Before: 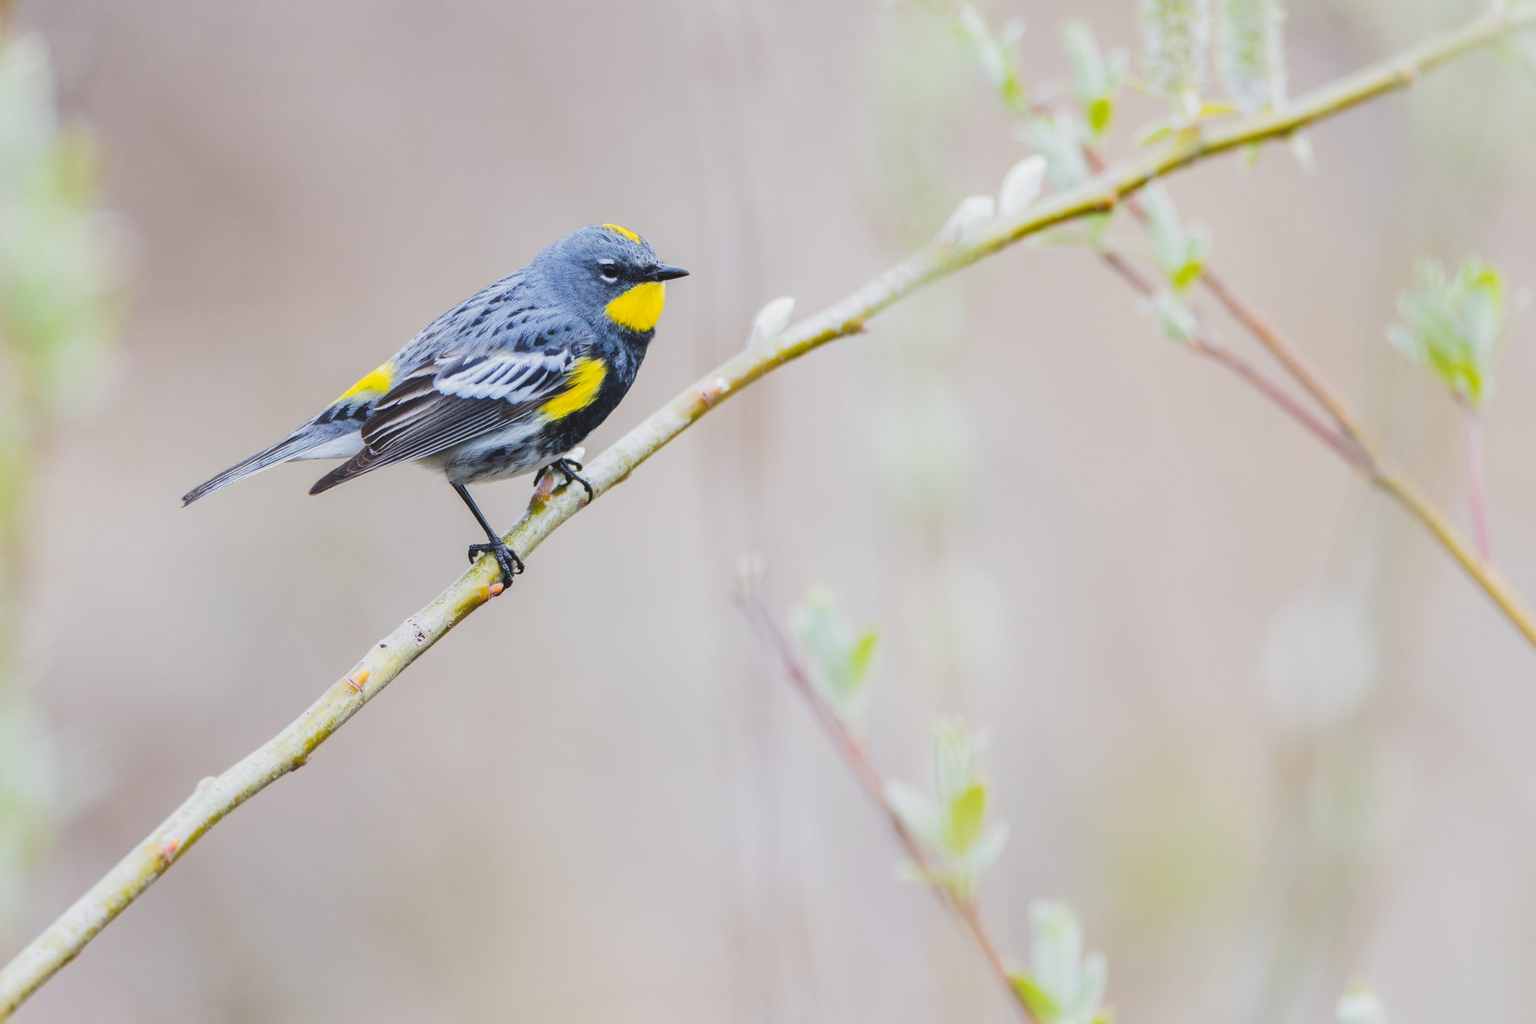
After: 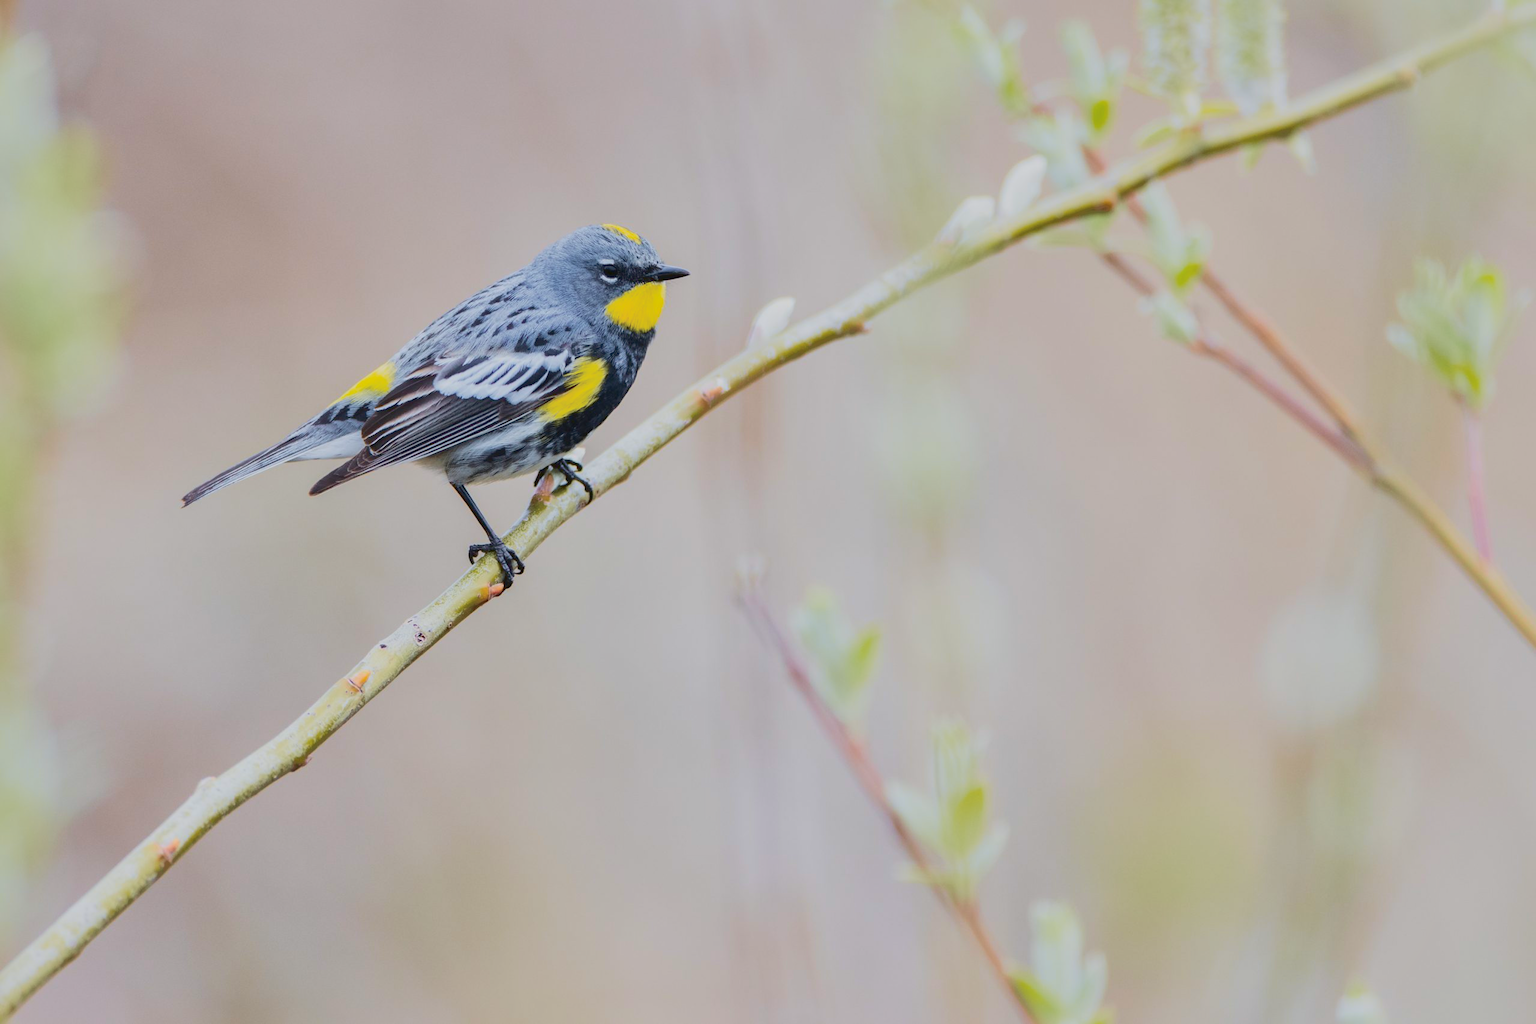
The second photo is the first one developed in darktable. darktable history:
tone curve: curves: ch0 [(0, 0) (0.049, 0.01) (0.154, 0.081) (0.491, 0.519) (0.748, 0.765) (1, 0.919)]; ch1 [(0, 0) (0.172, 0.123) (0.317, 0.272) (0.401, 0.422) (0.499, 0.497) (0.531, 0.54) (0.615, 0.603) (0.741, 0.783) (1, 1)]; ch2 [(0, 0) (0.411, 0.424) (0.483, 0.478) (0.544, 0.56) (0.686, 0.638) (1, 1)], color space Lab, independent channels, preserve colors none
shadows and highlights: on, module defaults
